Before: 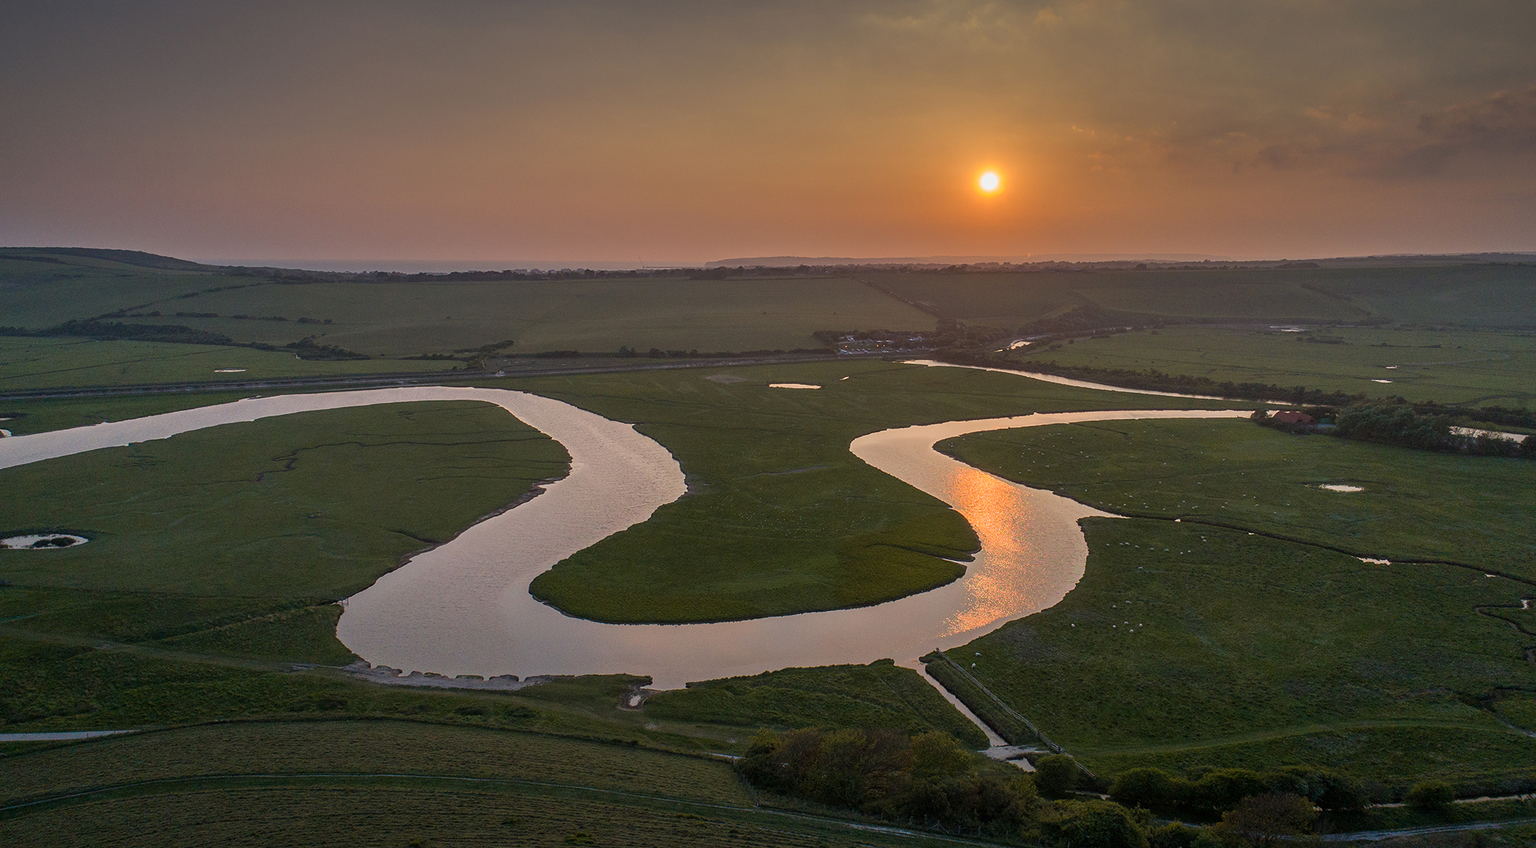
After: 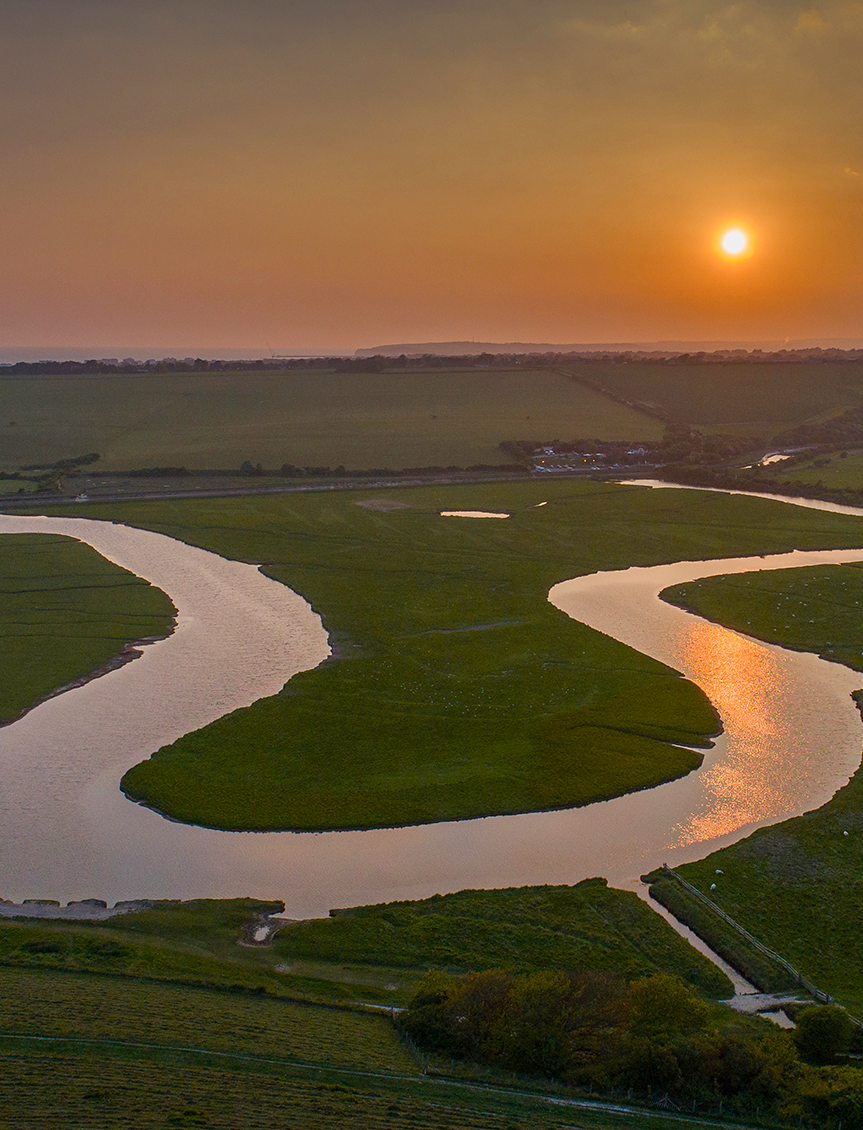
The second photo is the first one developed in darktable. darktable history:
crop: left 28.583%, right 29.231%
color balance rgb: perceptual saturation grading › global saturation 20%, perceptual saturation grading › highlights -25%, perceptual saturation grading › shadows 50%
